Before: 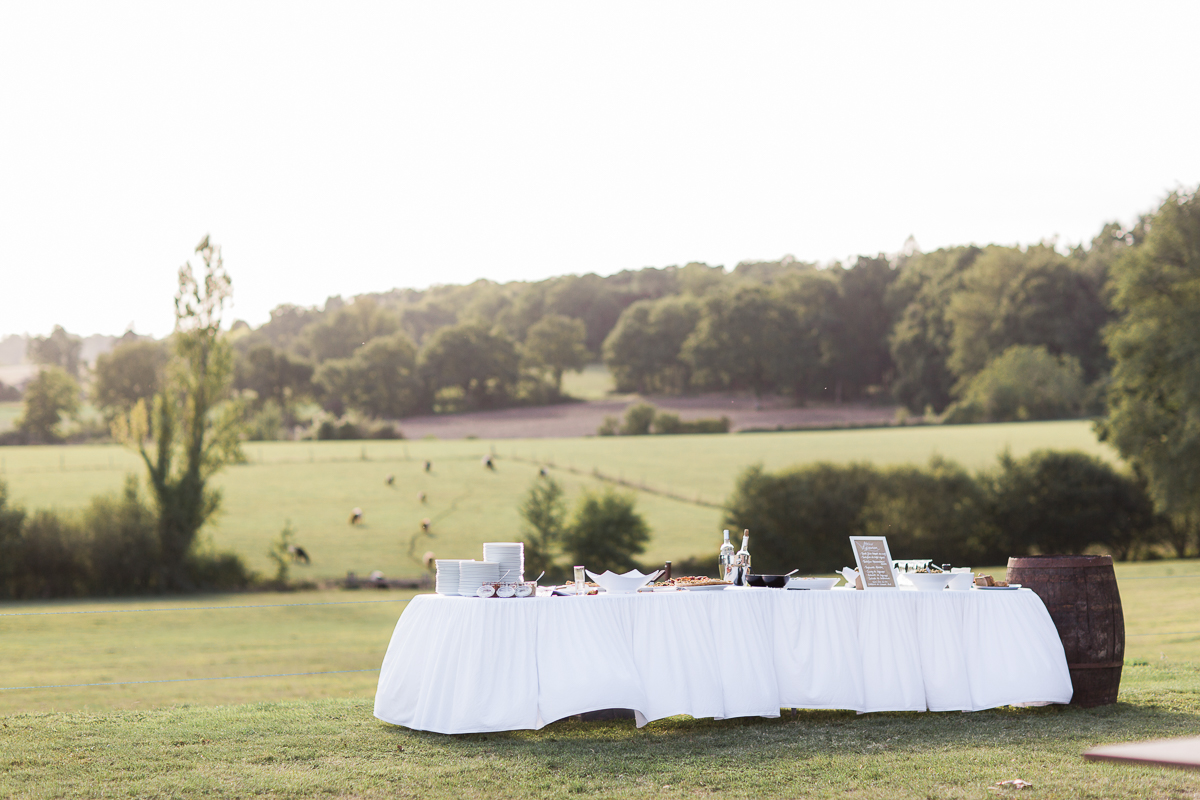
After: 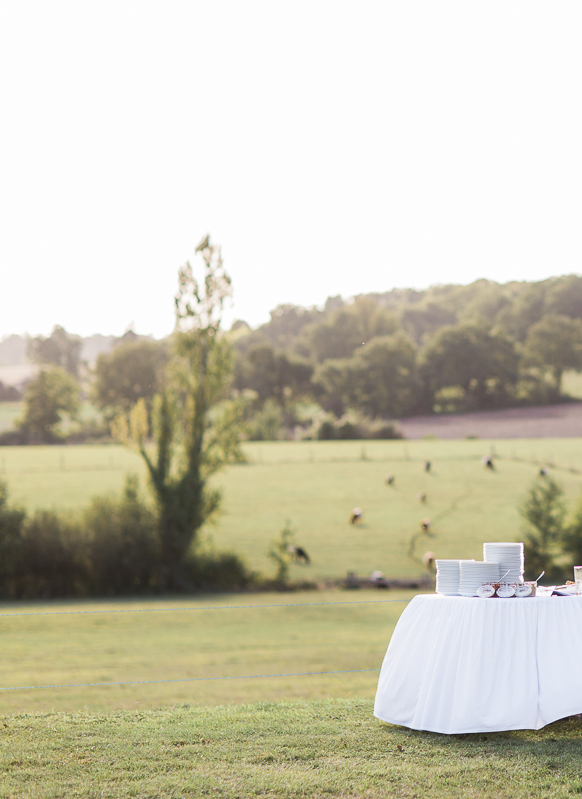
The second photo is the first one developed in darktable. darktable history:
color balance rgb: perceptual saturation grading › global saturation 0.499%
crop and rotate: left 0.045%, top 0%, right 51.436%
